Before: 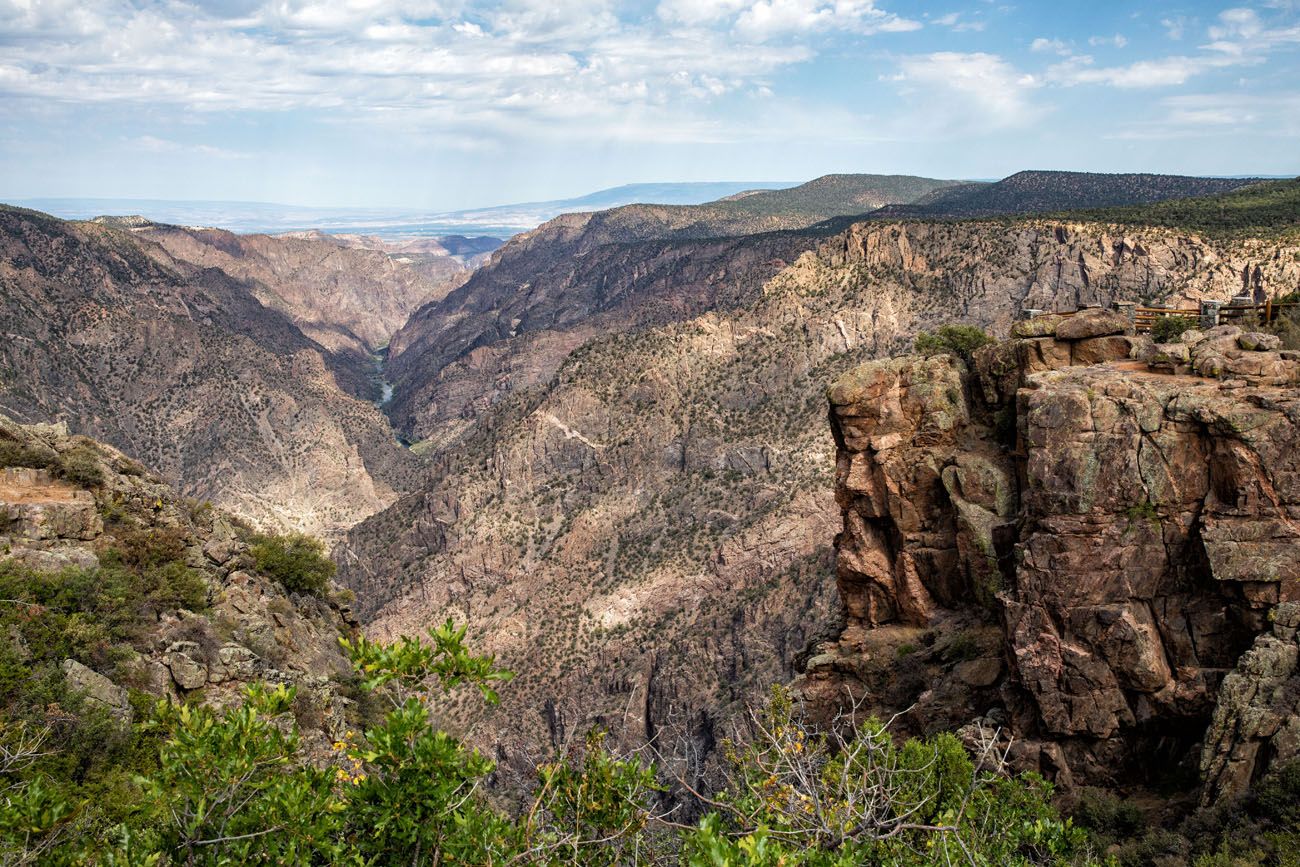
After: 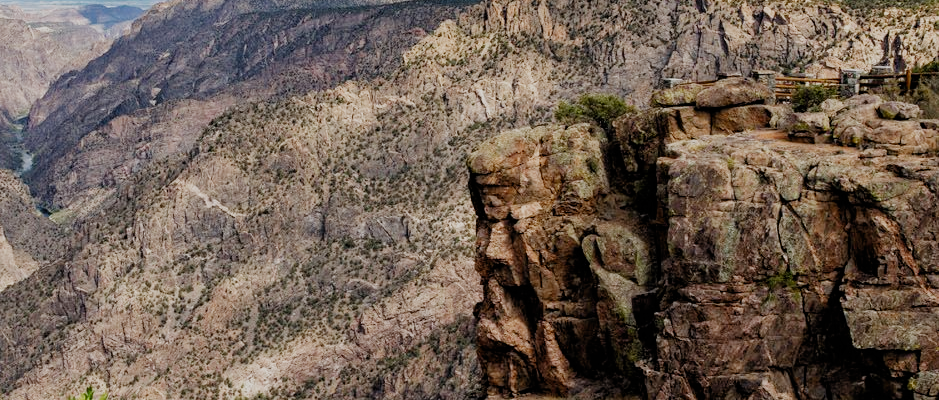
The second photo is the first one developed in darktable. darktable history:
crop and rotate: left 27.745%, top 26.677%, bottom 27.177%
filmic rgb: black relative exposure -7.65 EV, white relative exposure 4.56 EV, hardness 3.61, preserve chrominance no, color science v4 (2020), type of noise poissonian
